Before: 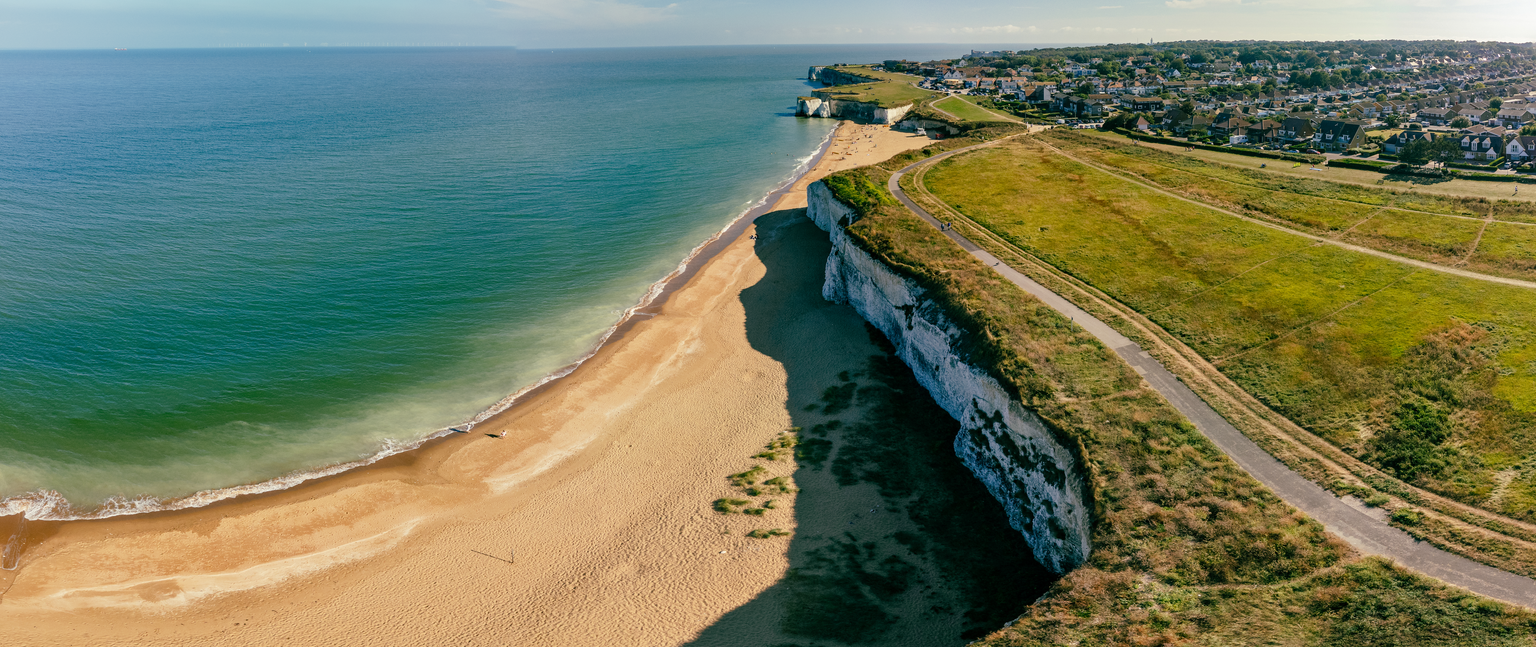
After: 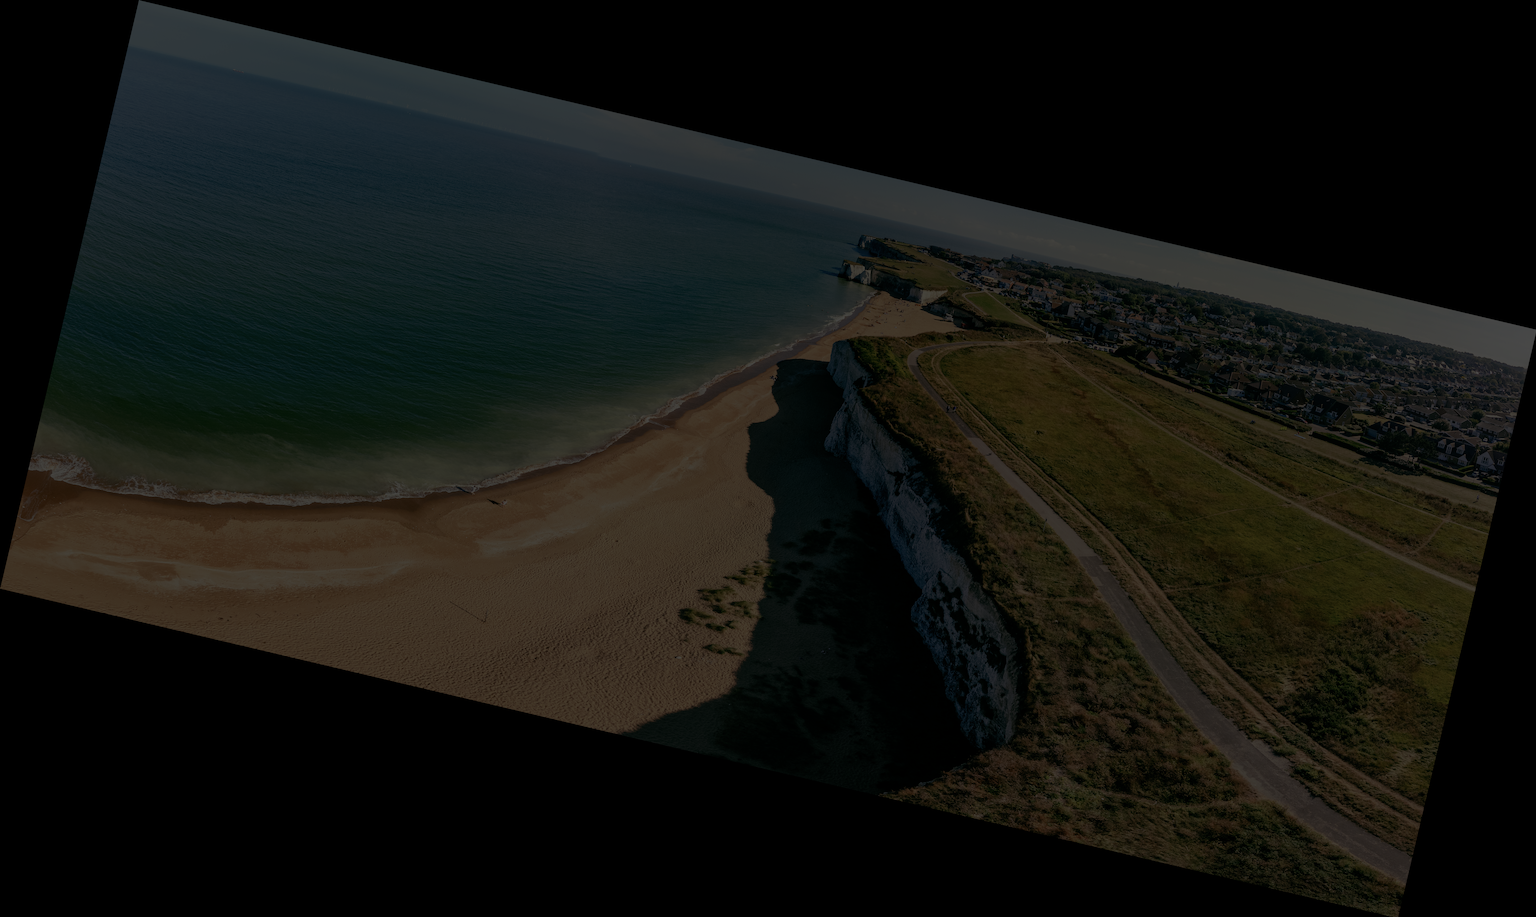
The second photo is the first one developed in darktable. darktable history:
color balance rgb: perceptual brilliance grading › global brilliance -48.39%
exposure: exposure -2.002 EV, compensate highlight preservation false
rotate and perspective: rotation 13.27°, automatic cropping off
